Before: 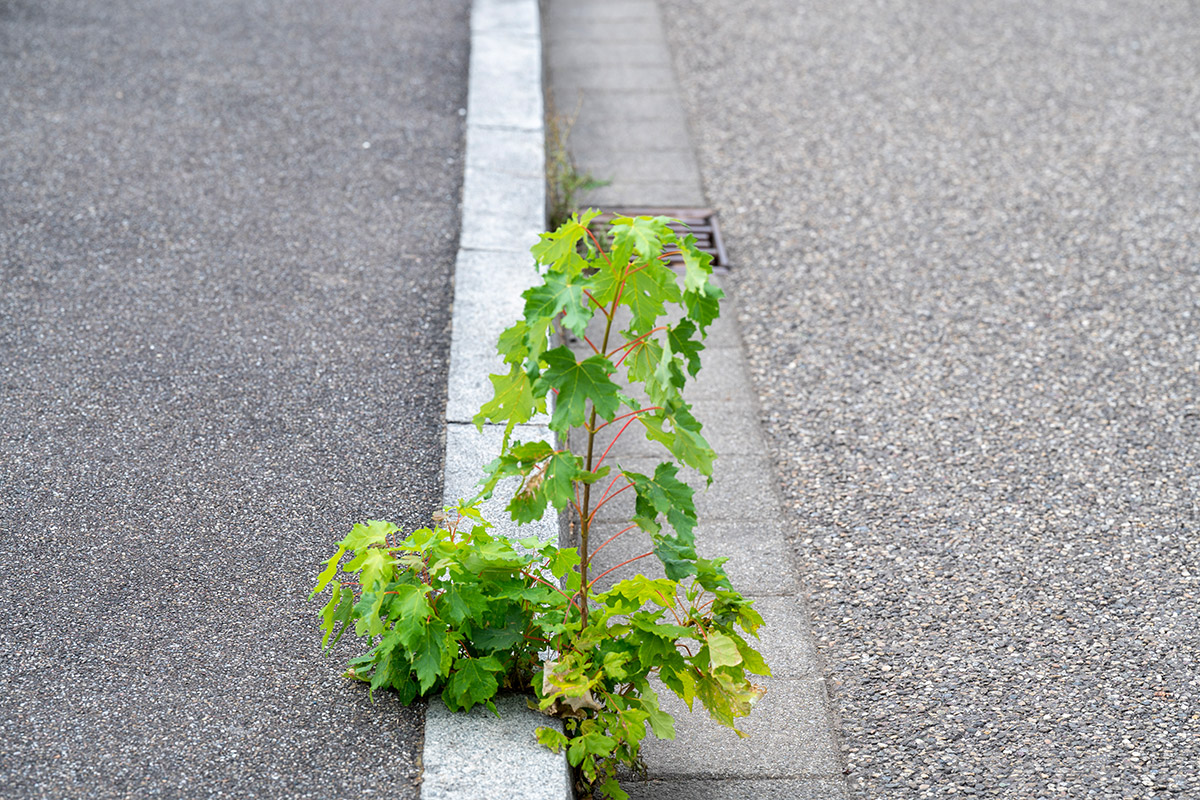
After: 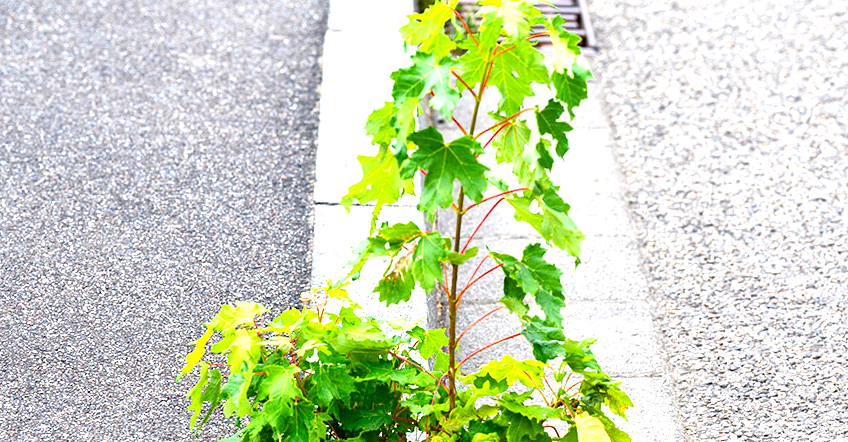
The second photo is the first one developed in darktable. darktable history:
color balance rgb: perceptual saturation grading › global saturation 34.561%, perceptual saturation grading › highlights -29.962%, perceptual saturation grading › shadows 36.036%, global vibrance 10.084%, saturation formula JzAzBz (2021)
exposure: black level correction 0.001, exposure 1.119 EV, compensate exposure bias true, compensate highlight preservation false
crop: left 11.026%, top 27.465%, right 18.255%, bottom 17.254%
